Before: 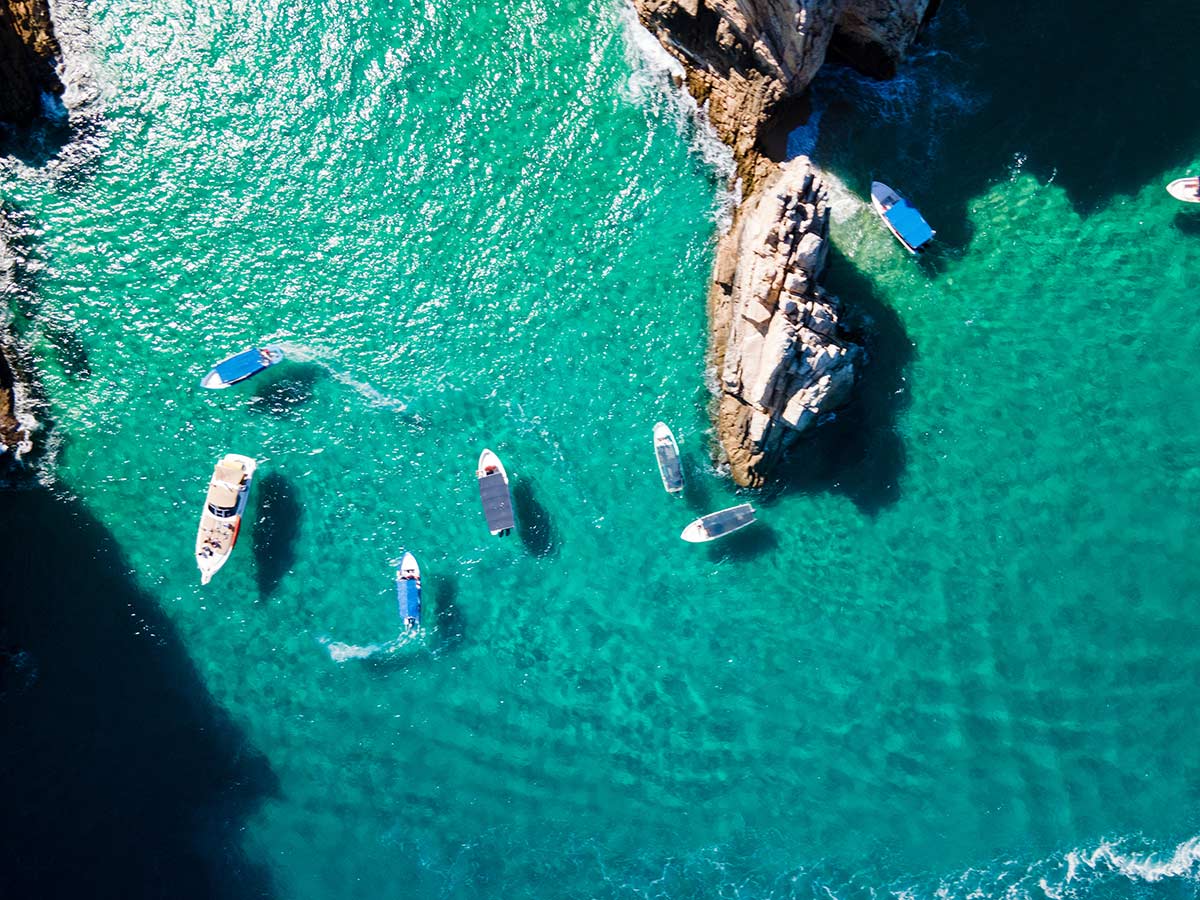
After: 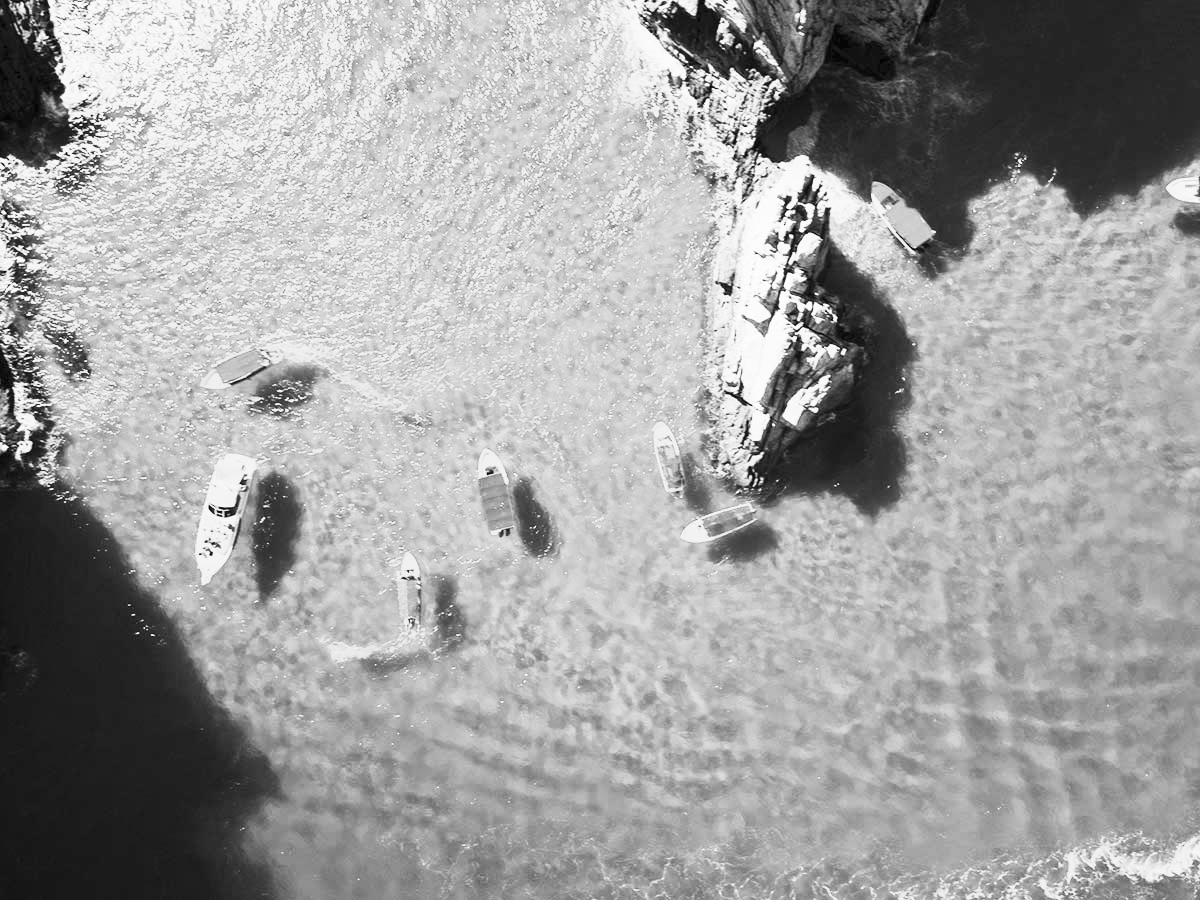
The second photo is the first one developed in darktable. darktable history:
contrast brightness saturation: contrast 0.43, brightness 0.56, saturation -0.19
monochrome: a 16.06, b 15.48, size 1
